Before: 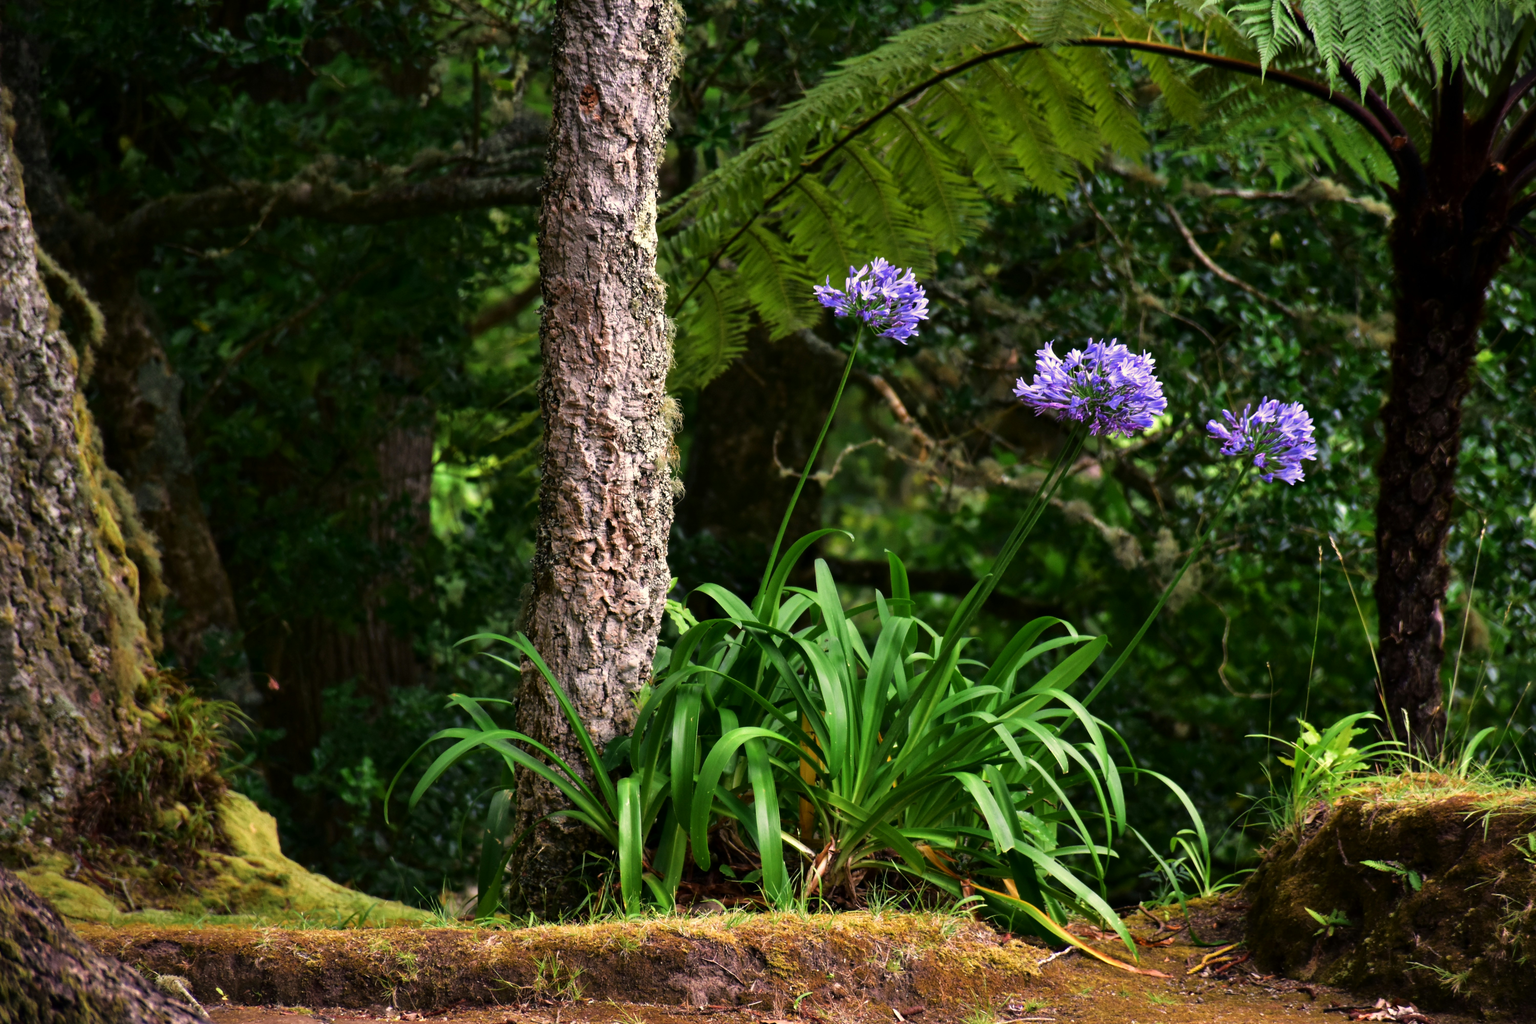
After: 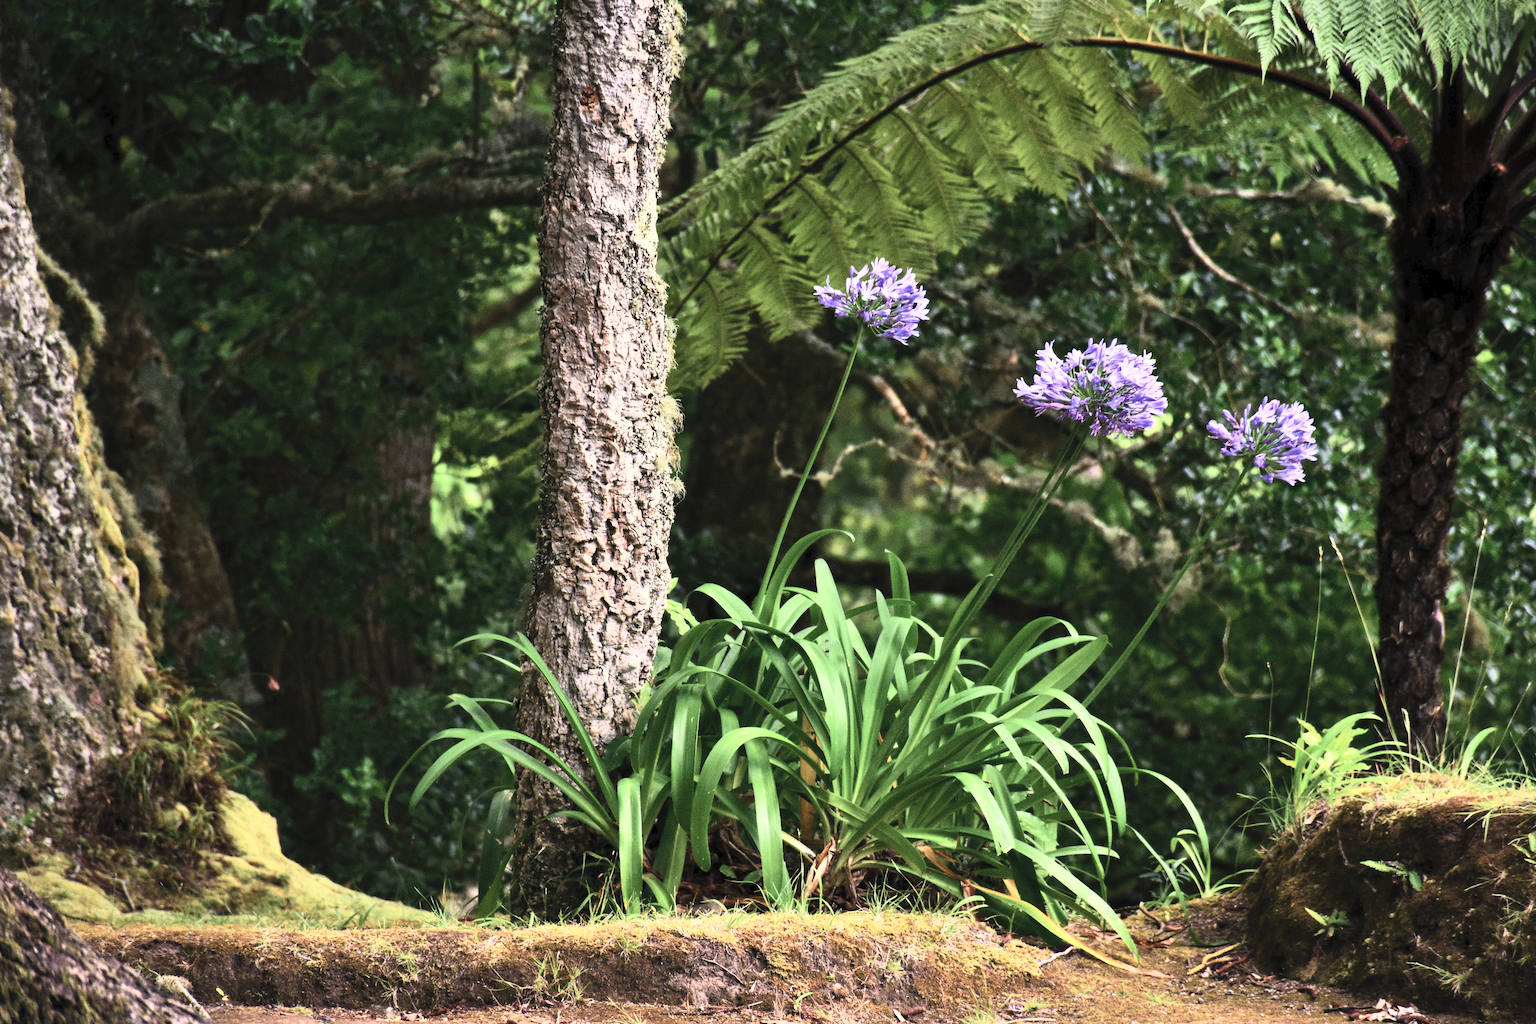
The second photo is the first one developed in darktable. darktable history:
grain: coarseness 0.09 ISO, strength 40%
contrast brightness saturation: contrast 0.43, brightness 0.56, saturation -0.19
